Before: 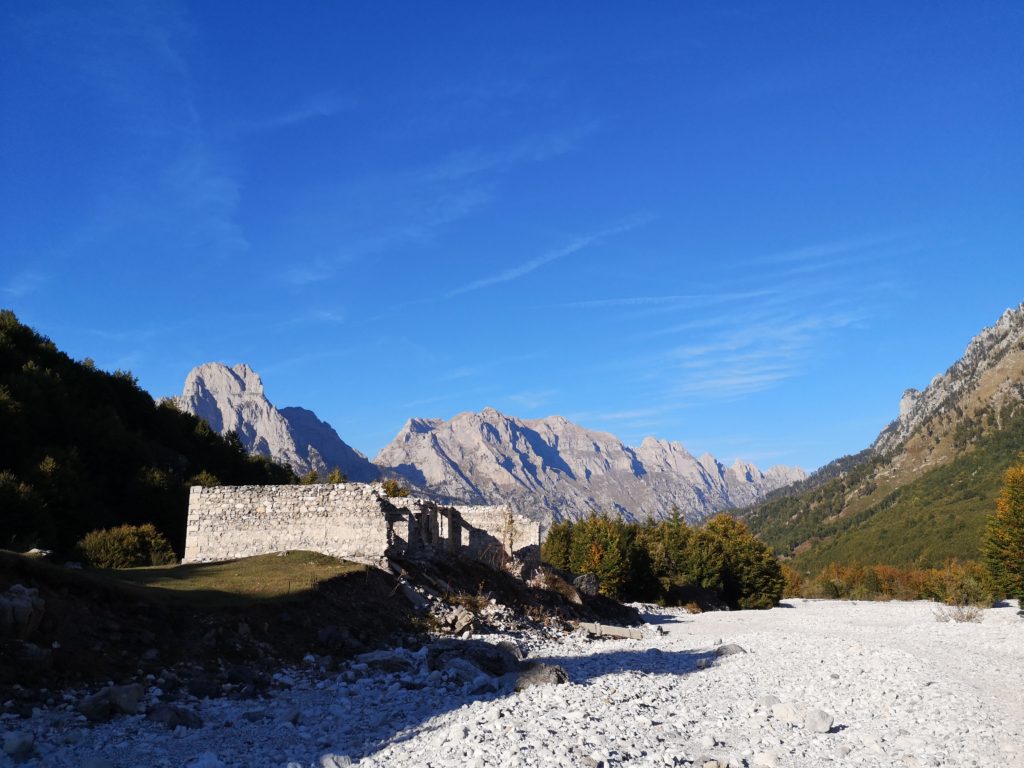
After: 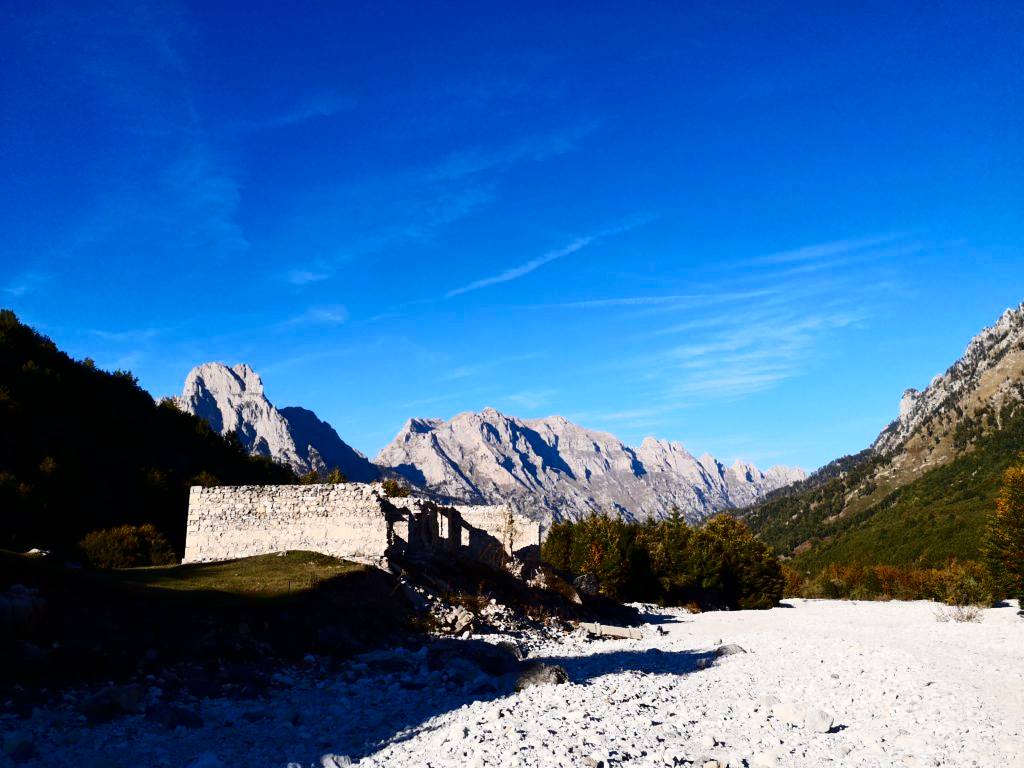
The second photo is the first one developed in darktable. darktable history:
contrast brightness saturation: contrast 0.32, brightness -0.08, saturation 0.17
vibrance: on, module defaults
